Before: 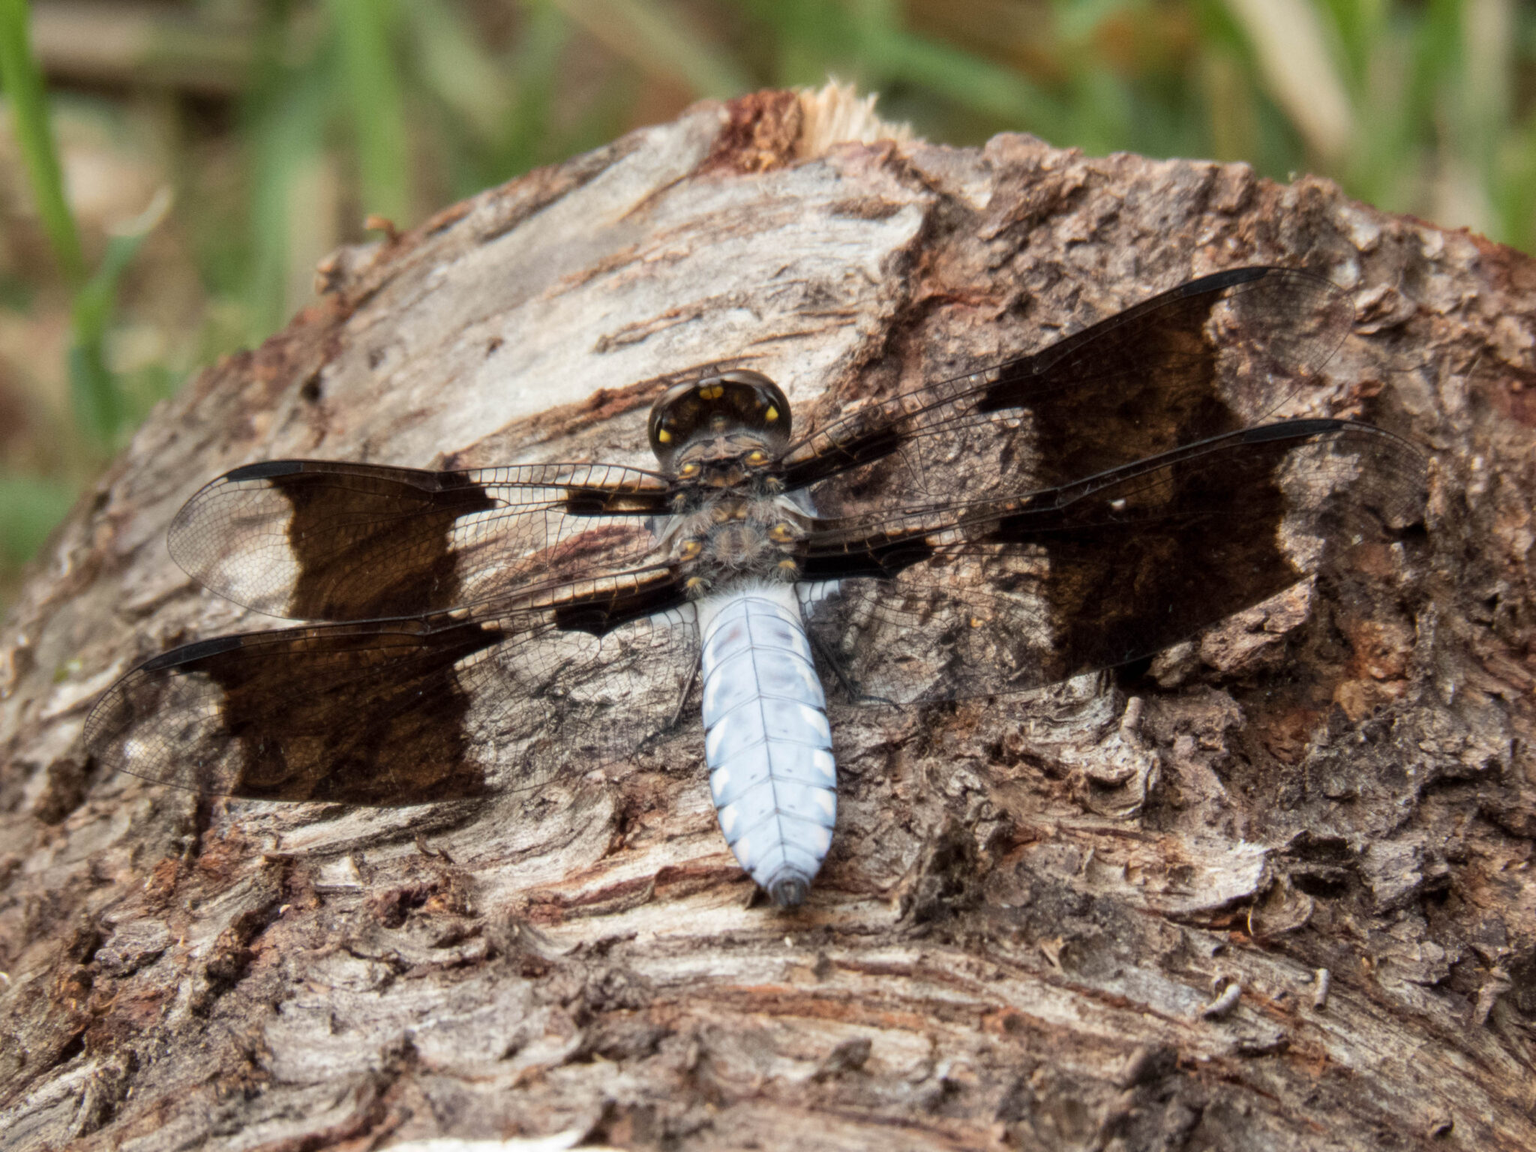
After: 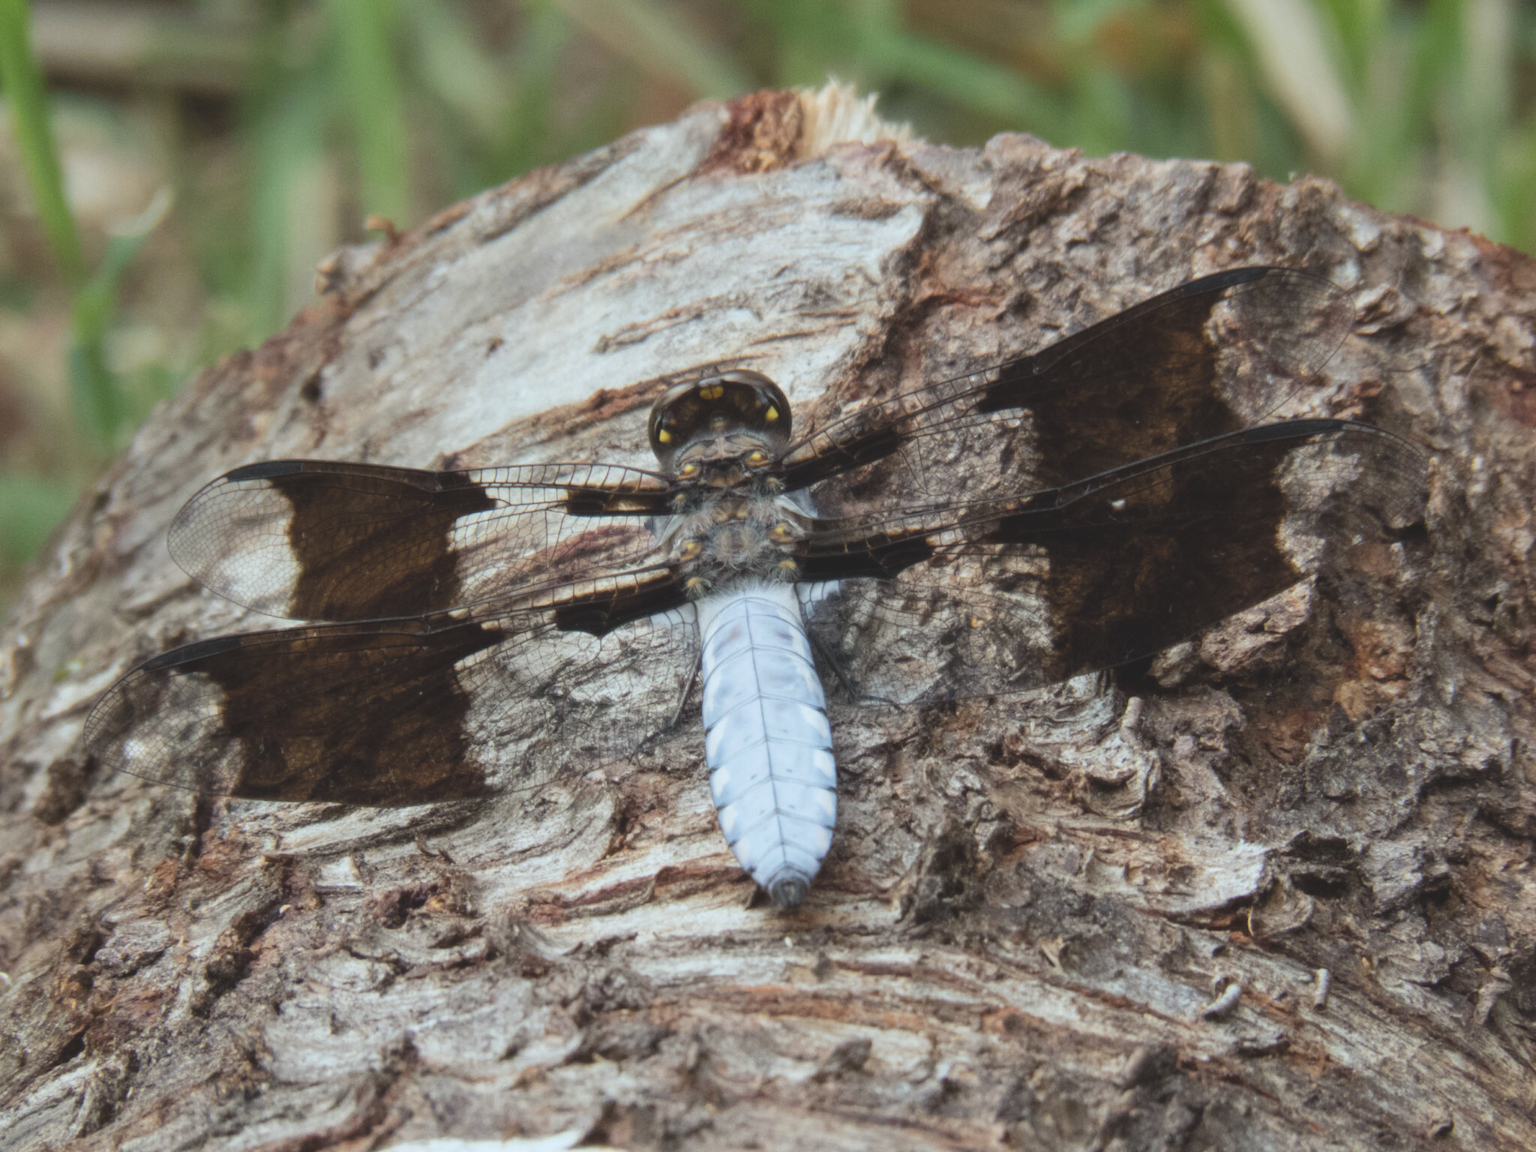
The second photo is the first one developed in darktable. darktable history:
white balance: red 0.925, blue 1.046
color balance: lift [1.01, 1, 1, 1], gamma [1.097, 1, 1, 1], gain [0.85, 1, 1, 1]
